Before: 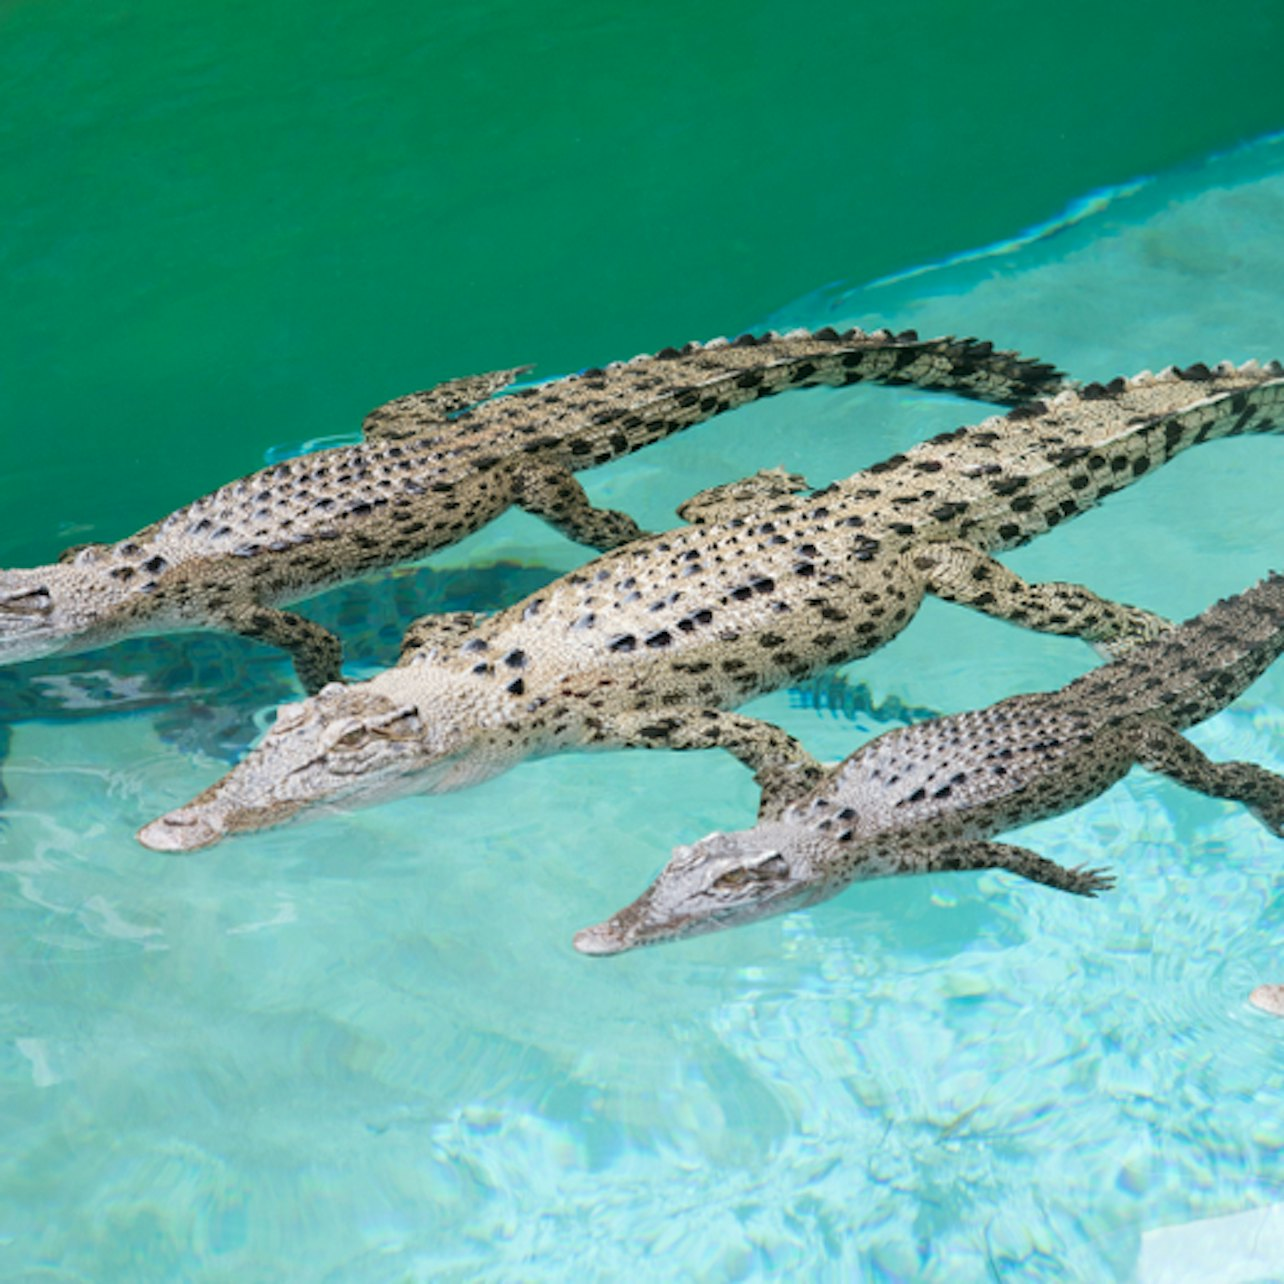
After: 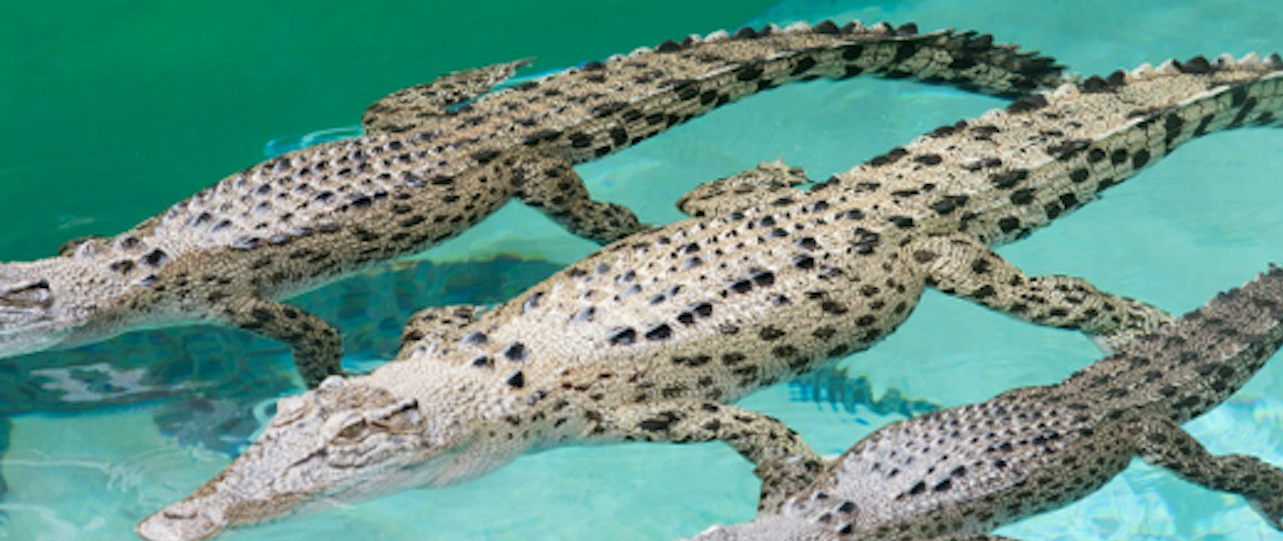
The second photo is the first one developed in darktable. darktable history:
crop and rotate: top 23.946%, bottom 33.856%
